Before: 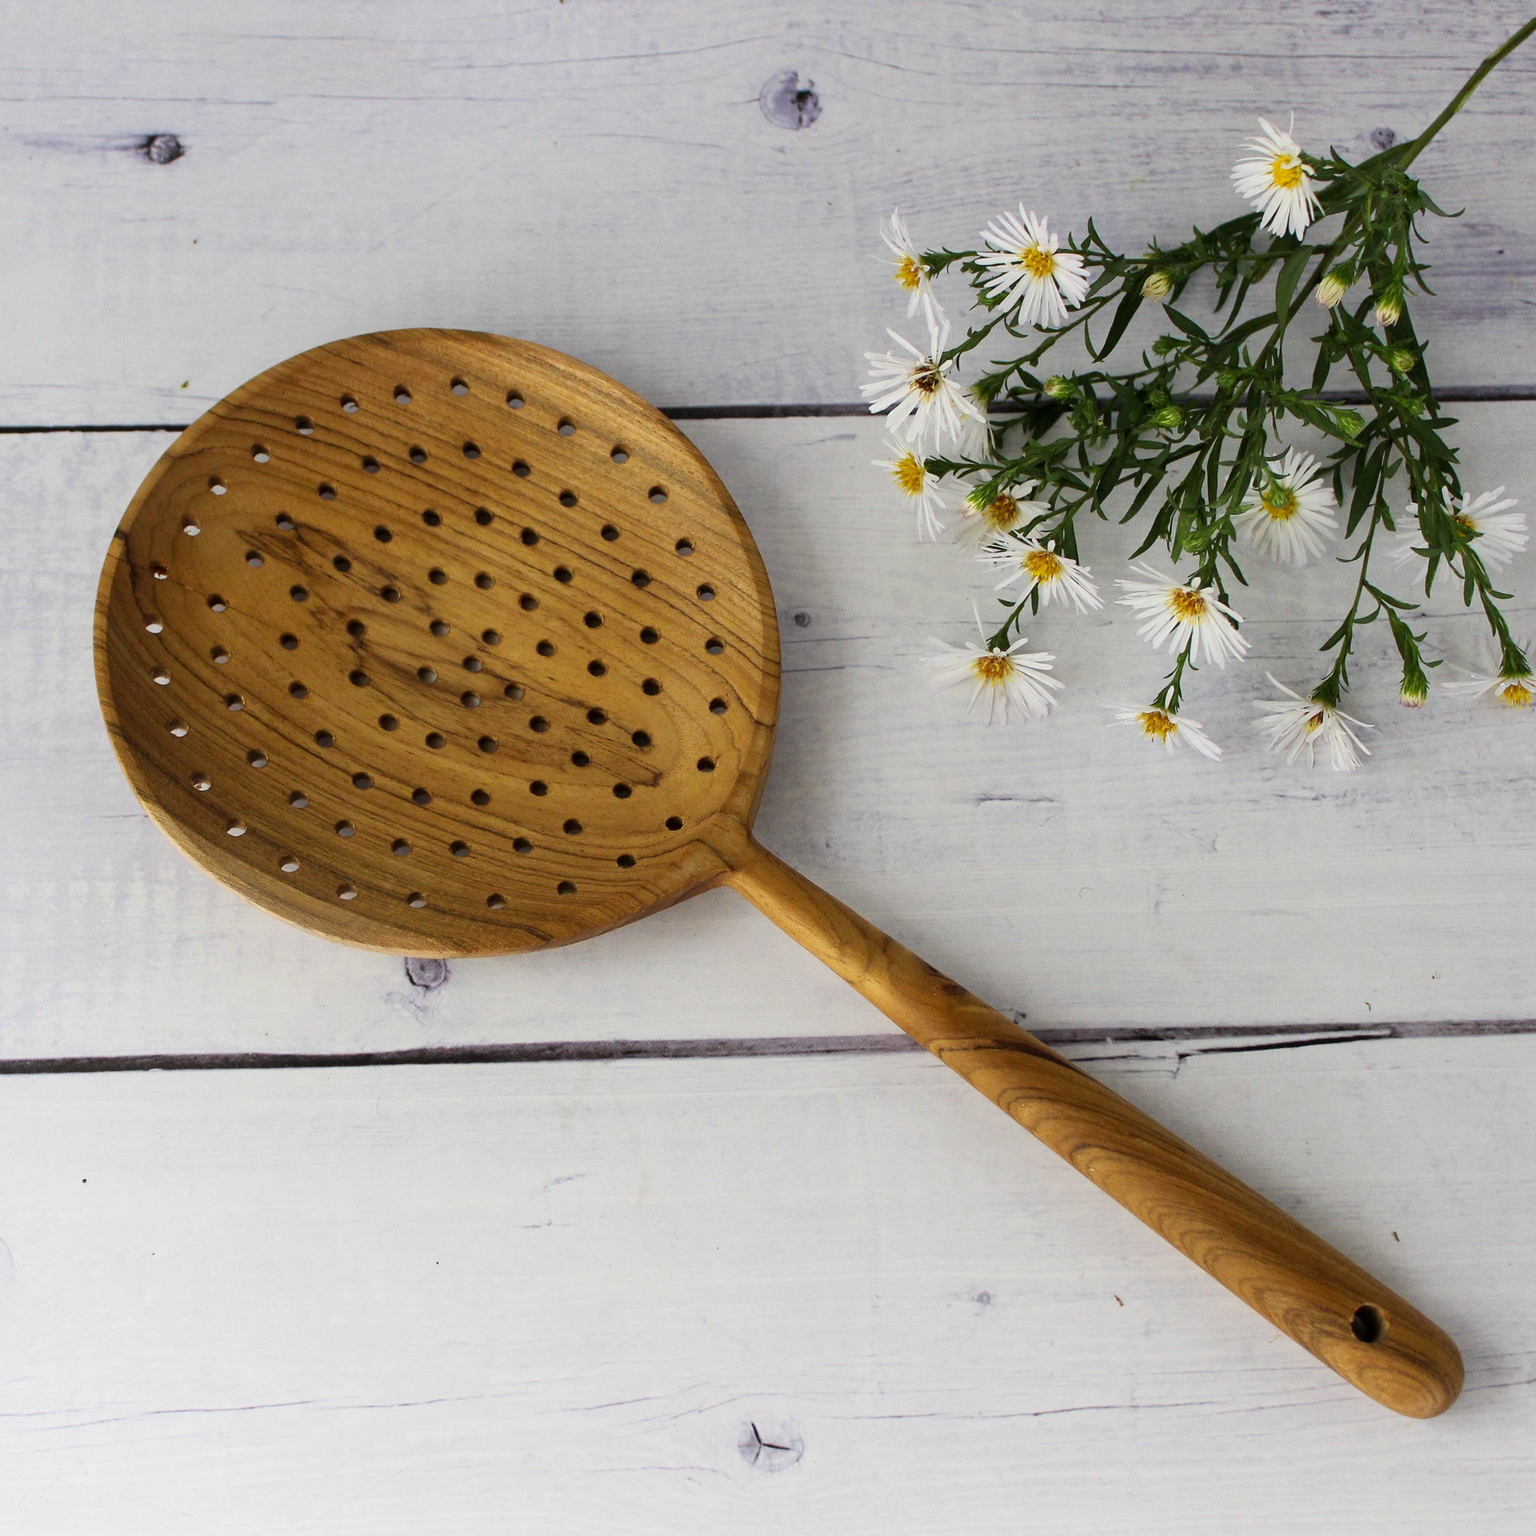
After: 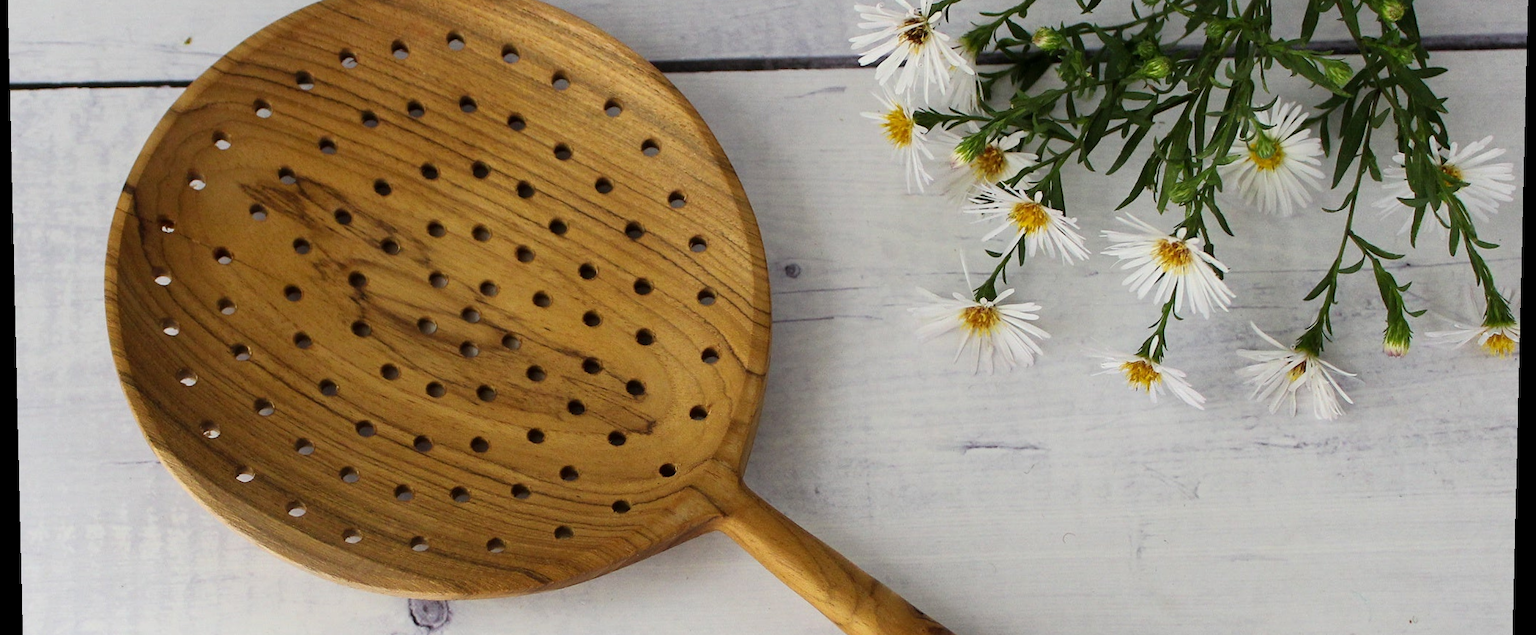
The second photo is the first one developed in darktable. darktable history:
rotate and perspective: lens shift (vertical) 0.048, lens shift (horizontal) -0.024, automatic cropping off
crop and rotate: top 23.84%, bottom 34.294%
